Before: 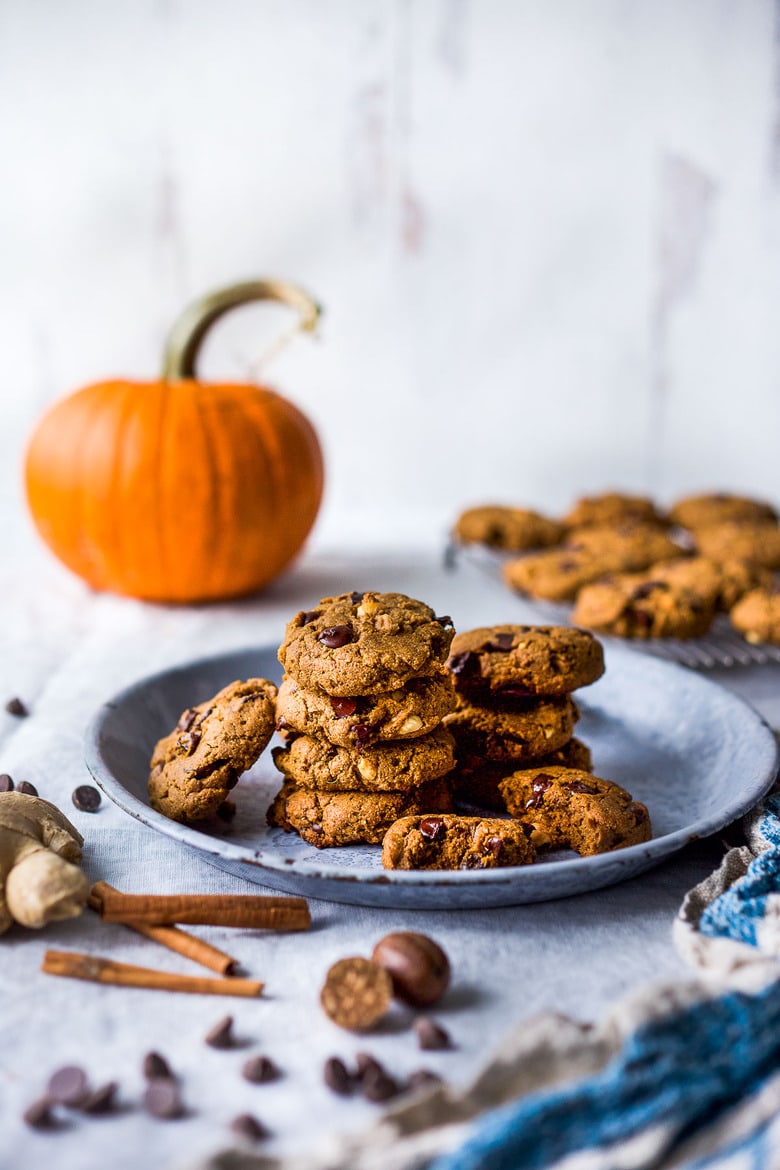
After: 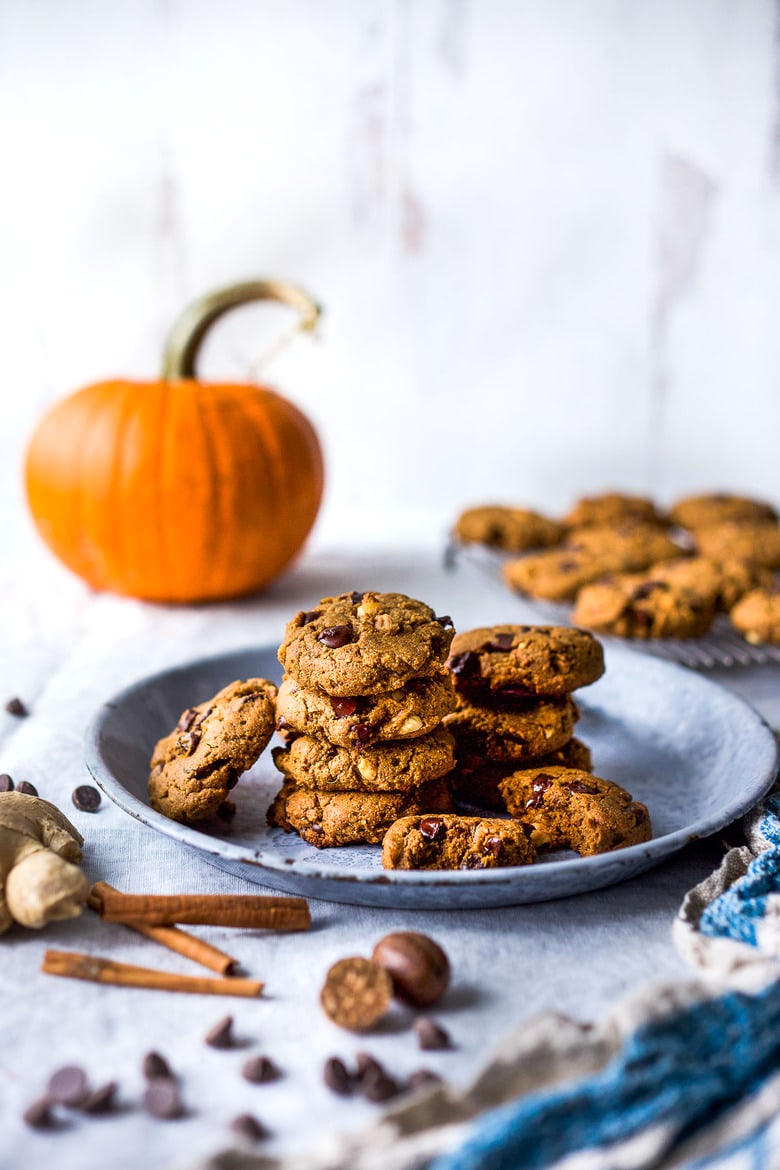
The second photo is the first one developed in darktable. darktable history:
exposure: exposure 0.153 EV, compensate exposure bias true, compensate highlight preservation false
